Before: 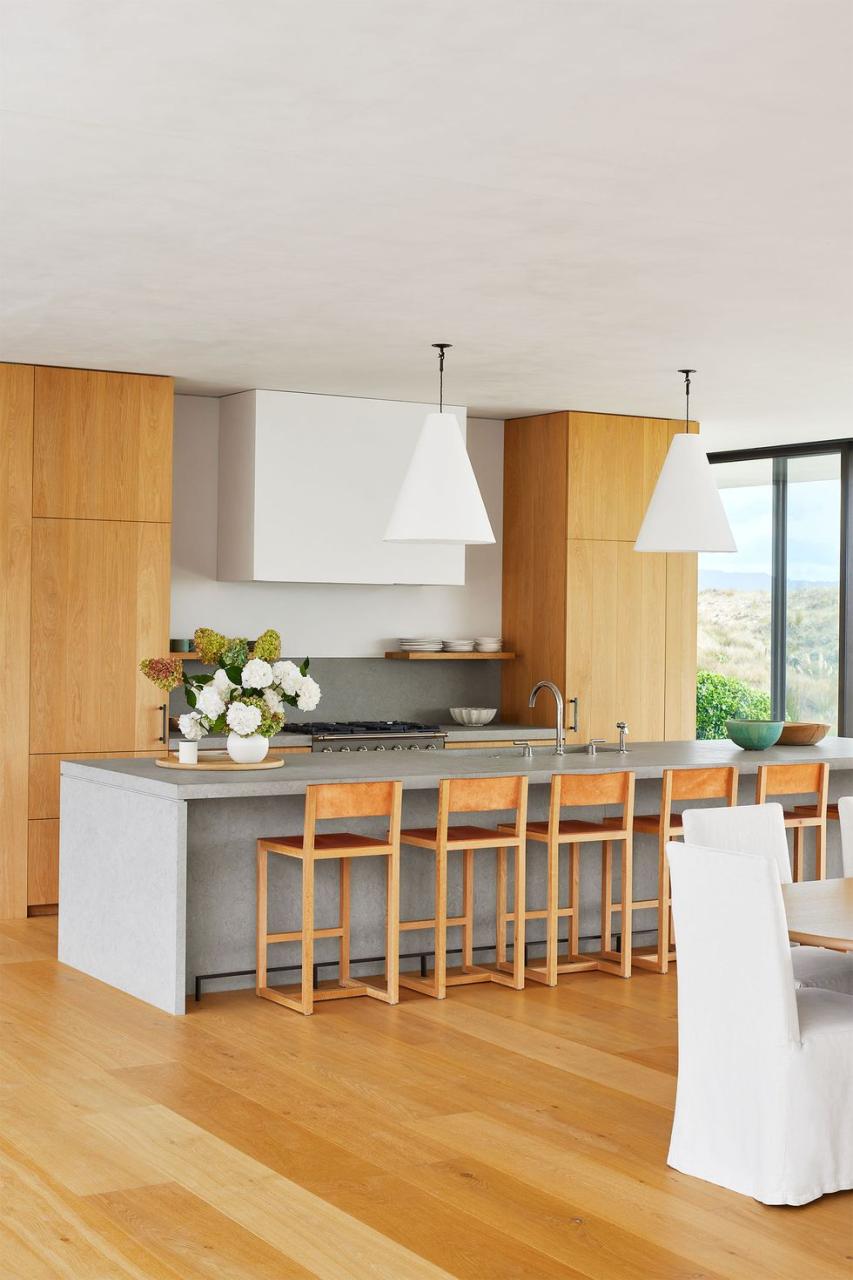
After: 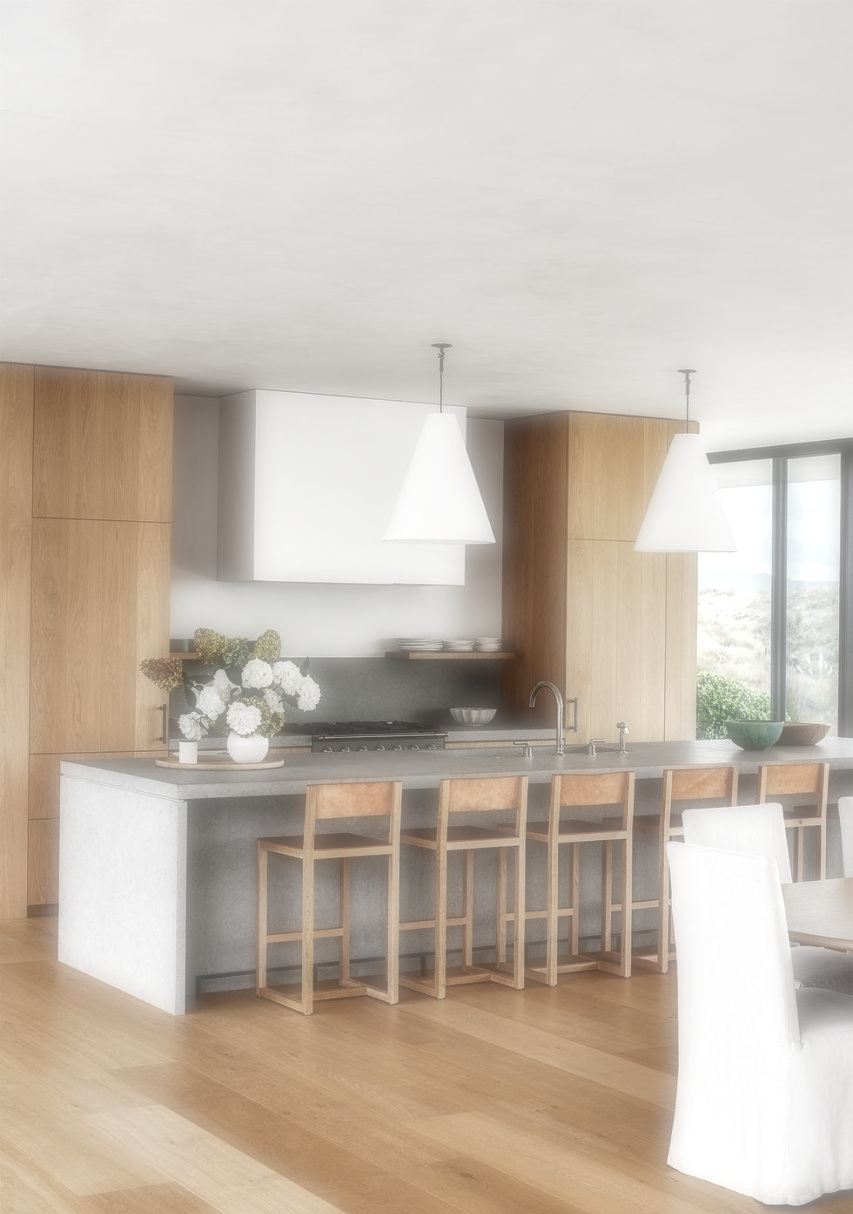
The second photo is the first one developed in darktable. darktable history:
color correction: saturation 0.5
crop and rotate: top 0%, bottom 5.097%
soften: on, module defaults
local contrast: highlights 60%, shadows 60%, detail 160%
